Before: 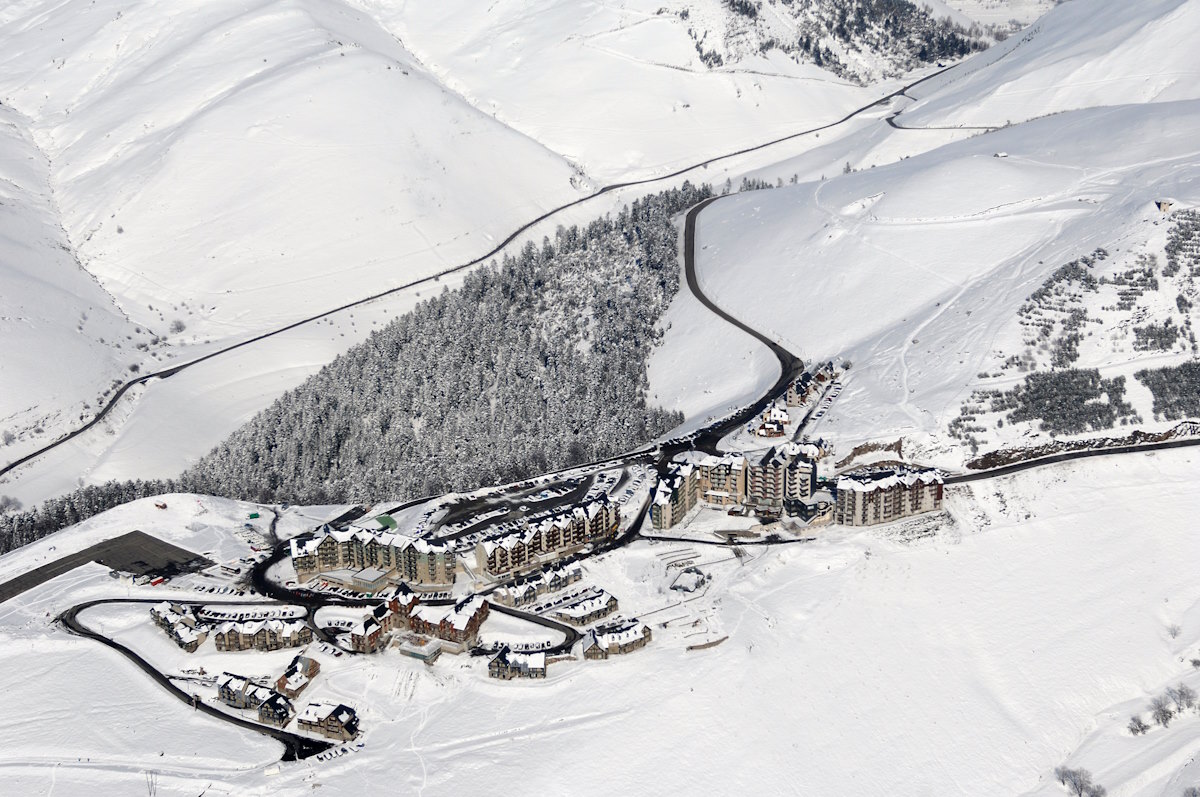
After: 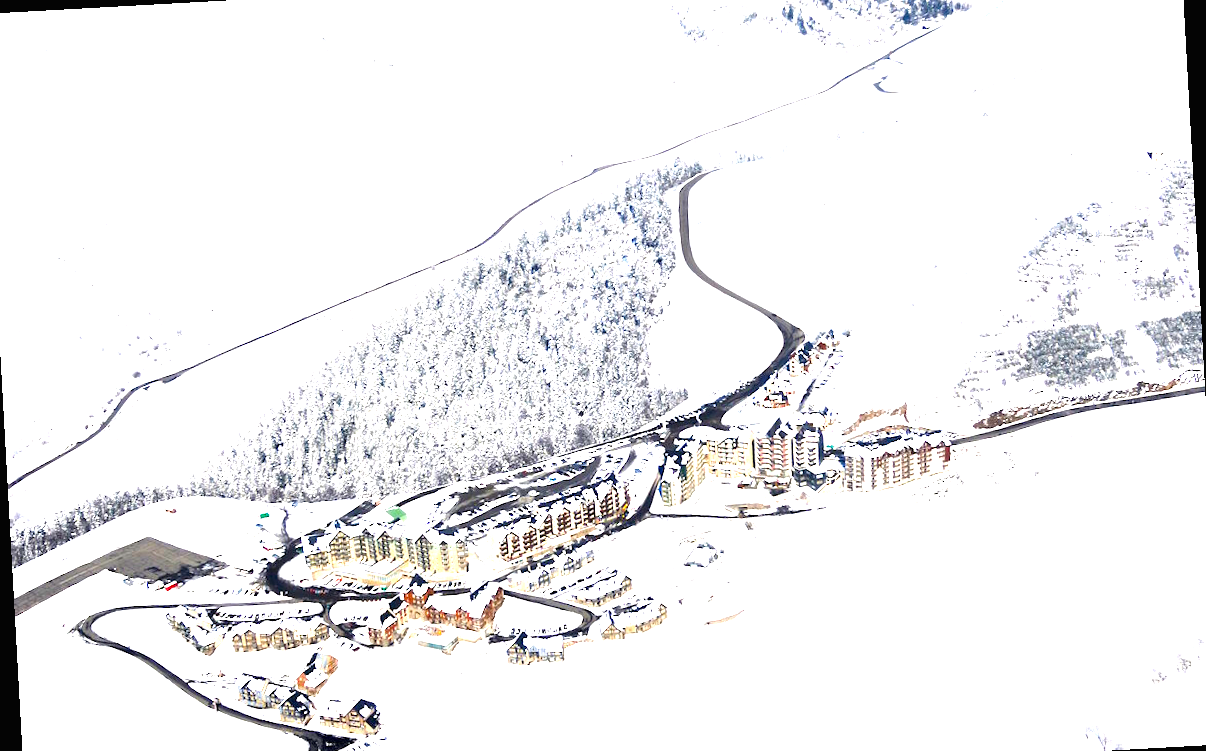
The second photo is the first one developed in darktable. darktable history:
rotate and perspective: rotation -3.18°, automatic cropping off
exposure: black level correction 0, exposure 1.2 EV, compensate exposure bias true, compensate highlight preservation false
color balance rgb: linear chroma grading › global chroma 15%, perceptual saturation grading › global saturation 30%
crop: left 1.507%, top 6.147%, right 1.379%, bottom 6.637%
